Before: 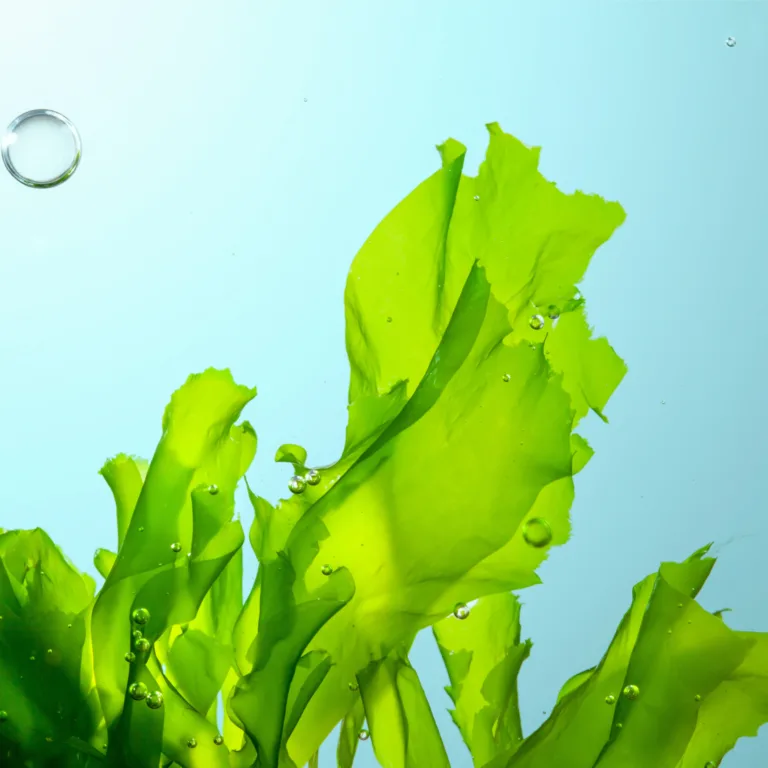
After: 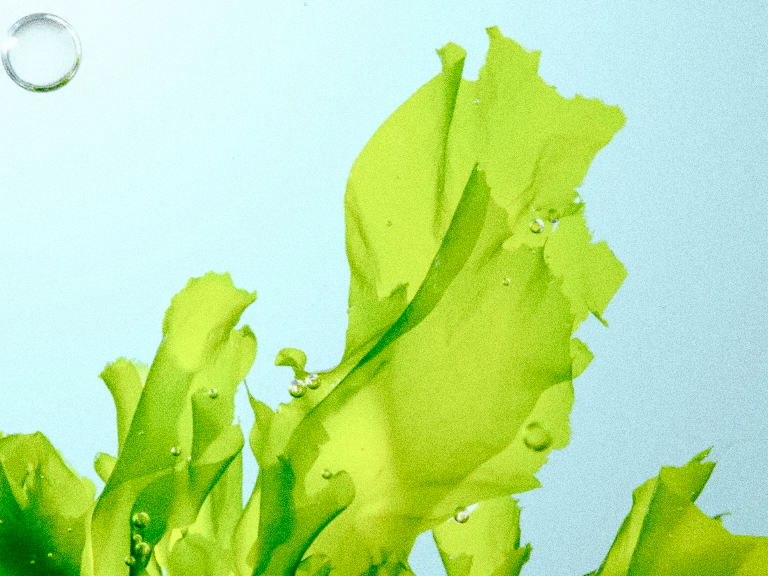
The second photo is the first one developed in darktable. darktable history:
exposure: black level correction 0.001, compensate highlight preservation false
crop and rotate: top 12.5%, bottom 12.5%
tone curve: curves: ch0 [(0, 0) (0.003, 0.013) (0.011, 0.012) (0.025, 0.011) (0.044, 0.016) (0.069, 0.029) (0.1, 0.045) (0.136, 0.074) (0.177, 0.123) (0.224, 0.207) (0.277, 0.313) (0.335, 0.414) (0.399, 0.509) (0.468, 0.599) (0.543, 0.663) (0.623, 0.728) (0.709, 0.79) (0.801, 0.854) (0.898, 0.925) (1, 1)], preserve colors none
grain: strength 49.07%
